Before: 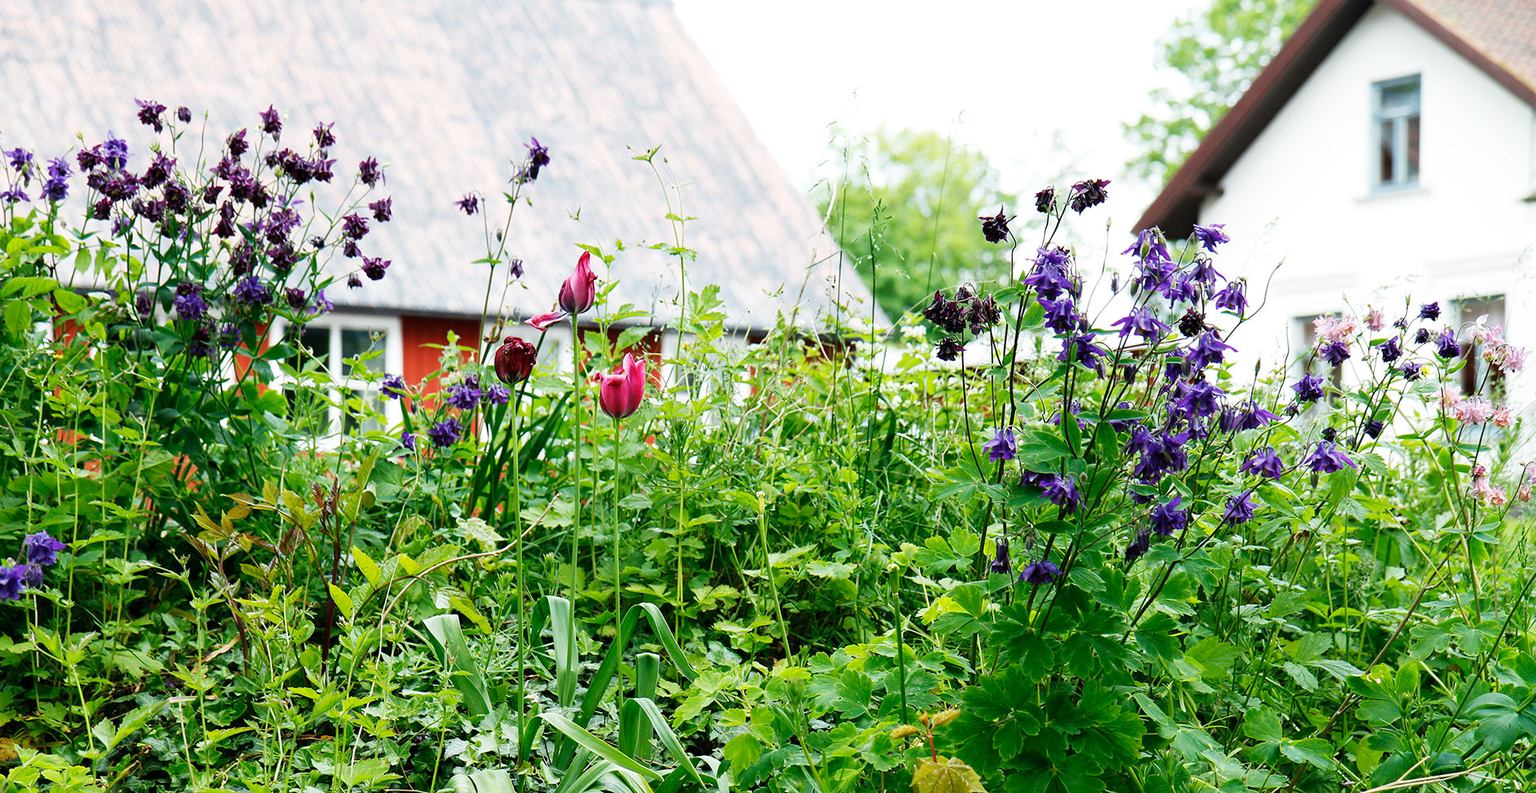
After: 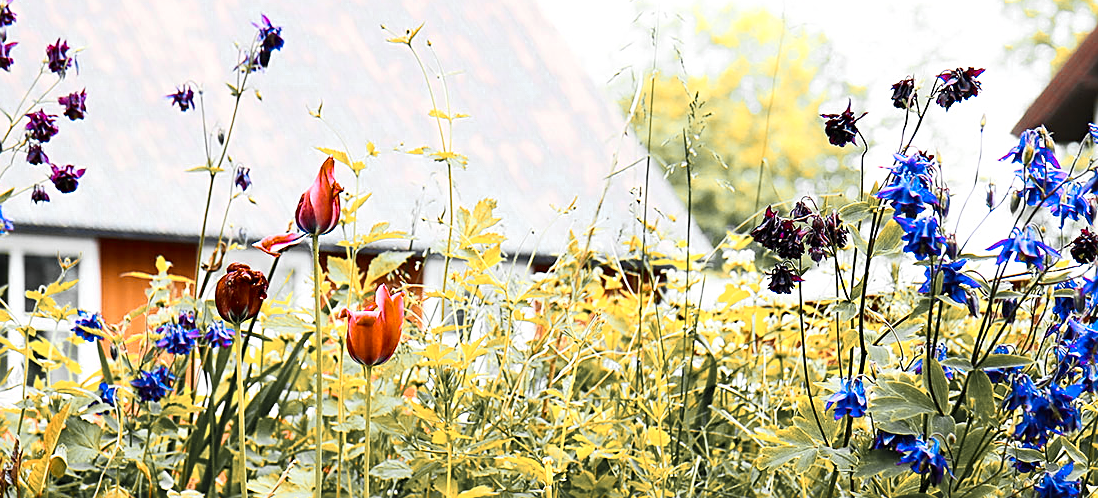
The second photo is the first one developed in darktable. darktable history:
color zones: curves: ch0 [(0.009, 0.528) (0.136, 0.6) (0.255, 0.586) (0.39, 0.528) (0.522, 0.584) (0.686, 0.736) (0.849, 0.561)]; ch1 [(0.045, 0.781) (0.14, 0.416) (0.257, 0.695) (0.442, 0.032) (0.738, 0.338) (0.818, 0.632) (0.891, 0.741) (1, 0.704)]; ch2 [(0, 0.667) (0.141, 0.52) (0.26, 0.37) (0.474, 0.432) (0.743, 0.286)]
tone curve: curves: ch0 [(0, 0) (0.003, 0.006) (0.011, 0.015) (0.025, 0.032) (0.044, 0.054) (0.069, 0.079) (0.1, 0.111) (0.136, 0.146) (0.177, 0.186) (0.224, 0.229) (0.277, 0.286) (0.335, 0.348) (0.399, 0.426) (0.468, 0.514) (0.543, 0.609) (0.623, 0.706) (0.709, 0.789) (0.801, 0.862) (0.898, 0.926) (1, 1)], color space Lab, independent channels, preserve colors none
crop: left 20.997%, top 15.934%, right 21.812%, bottom 33.793%
sharpen: on, module defaults
